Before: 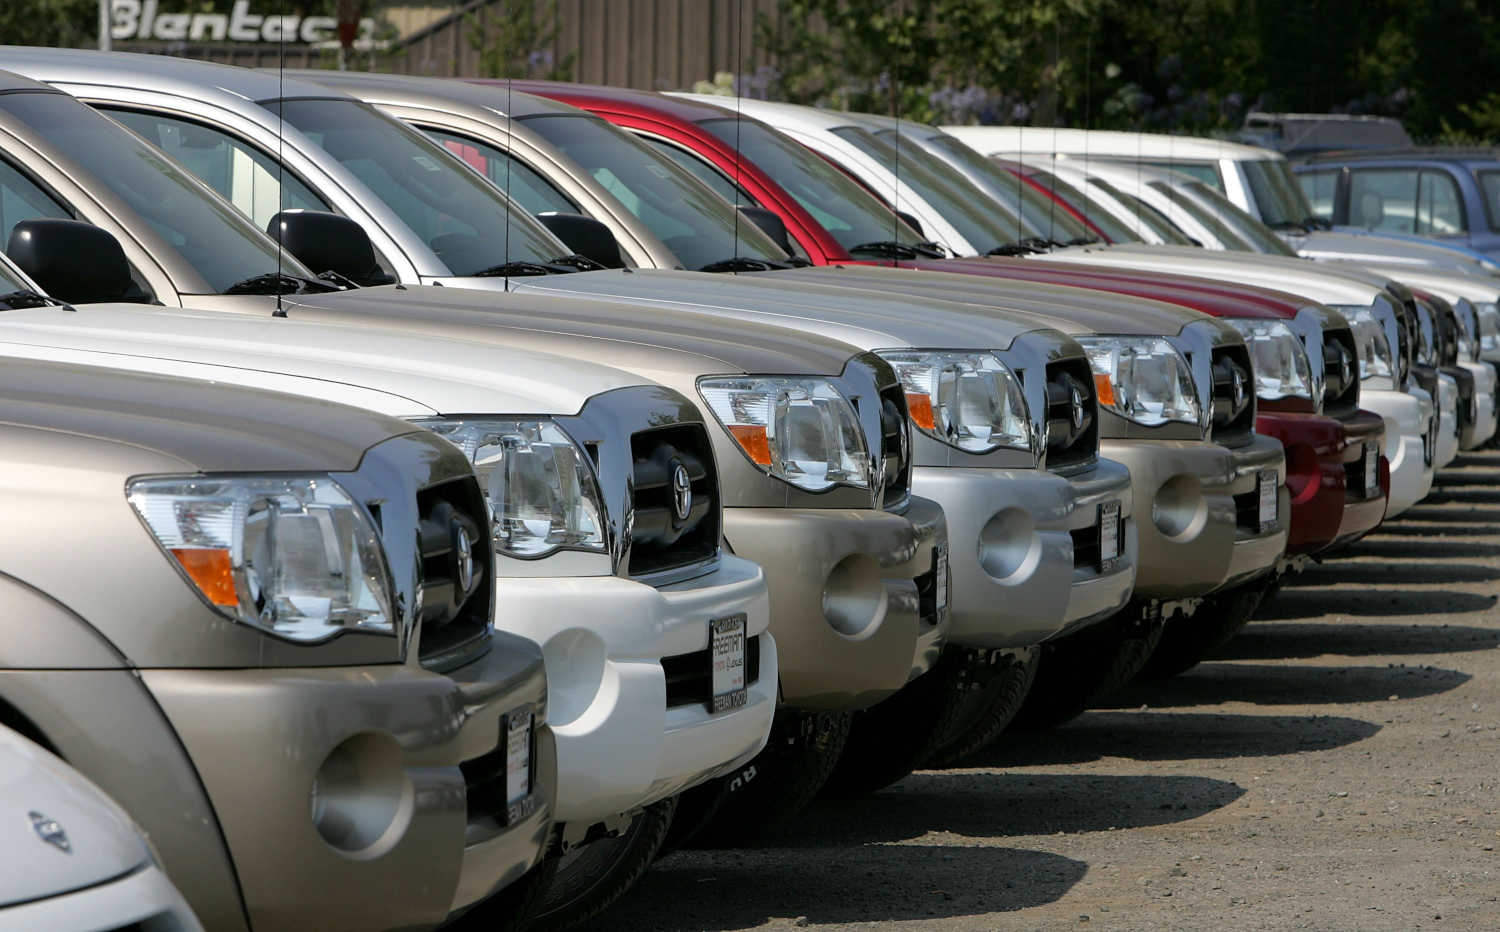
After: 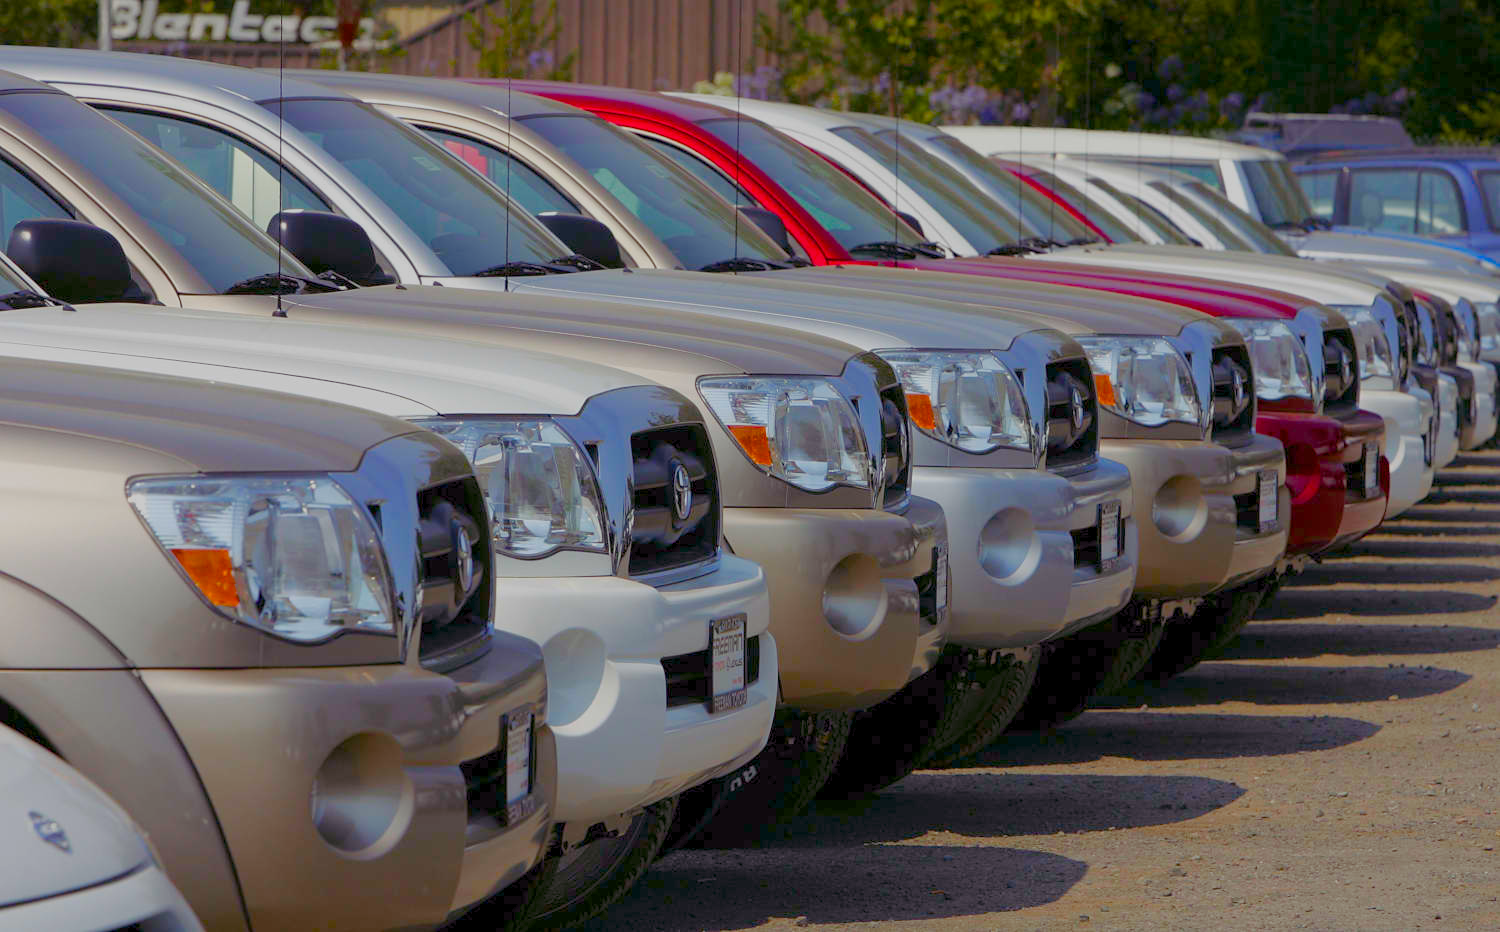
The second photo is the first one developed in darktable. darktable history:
color balance rgb: shadows lift › chroma 6.369%, shadows lift › hue 304.73°, linear chroma grading › global chroma 14.665%, perceptual saturation grading › global saturation 28.032%, perceptual saturation grading › highlights -25.5%, perceptual saturation grading › mid-tones 25.577%, perceptual saturation grading › shadows 50.035%, contrast -29.95%
